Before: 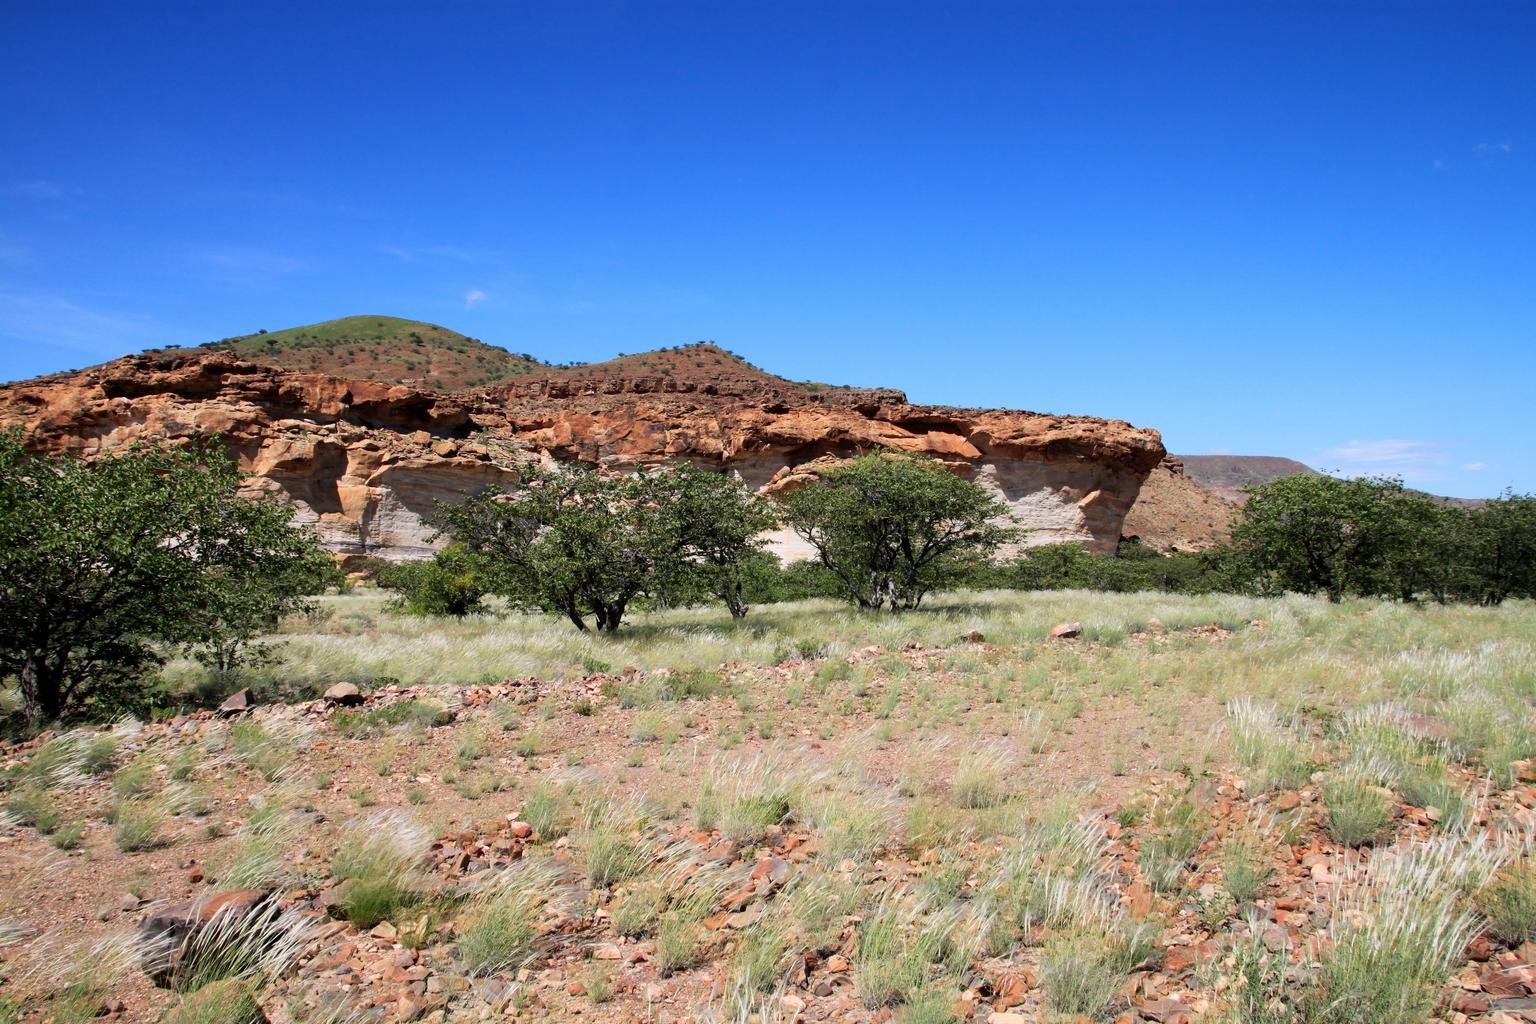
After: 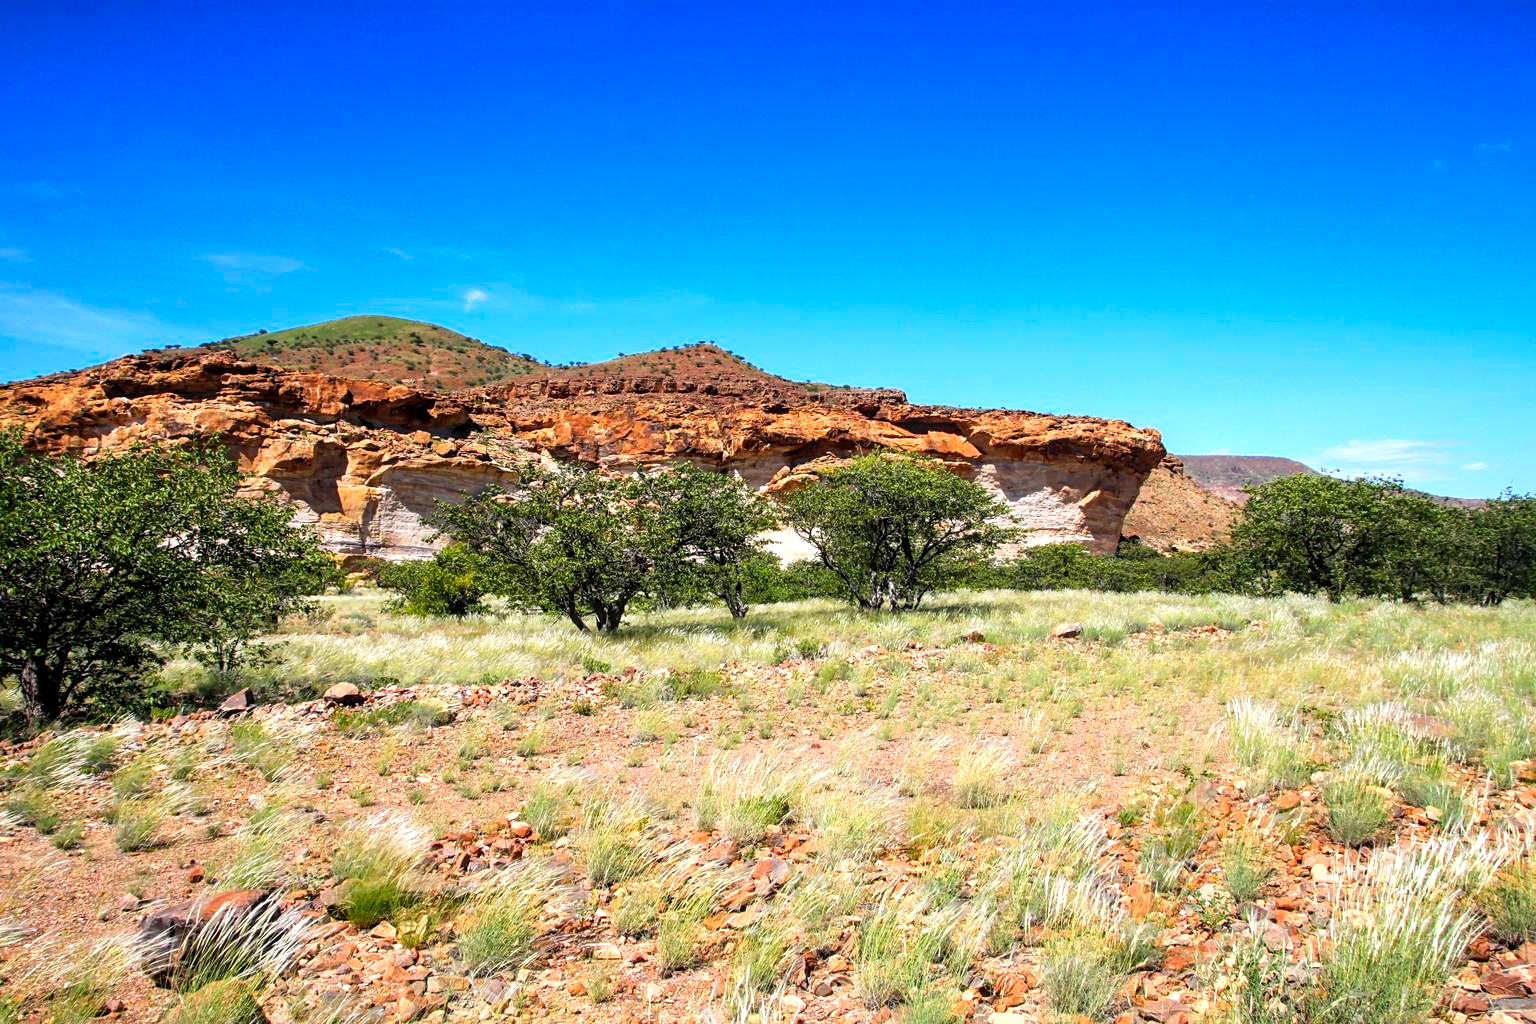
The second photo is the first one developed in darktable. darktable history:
local contrast: on, module defaults
exposure: exposure 0.556 EV, compensate highlight preservation false
color balance rgb: perceptual saturation grading › global saturation 30%, global vibrance 20%
sharpen: amount 0.2
